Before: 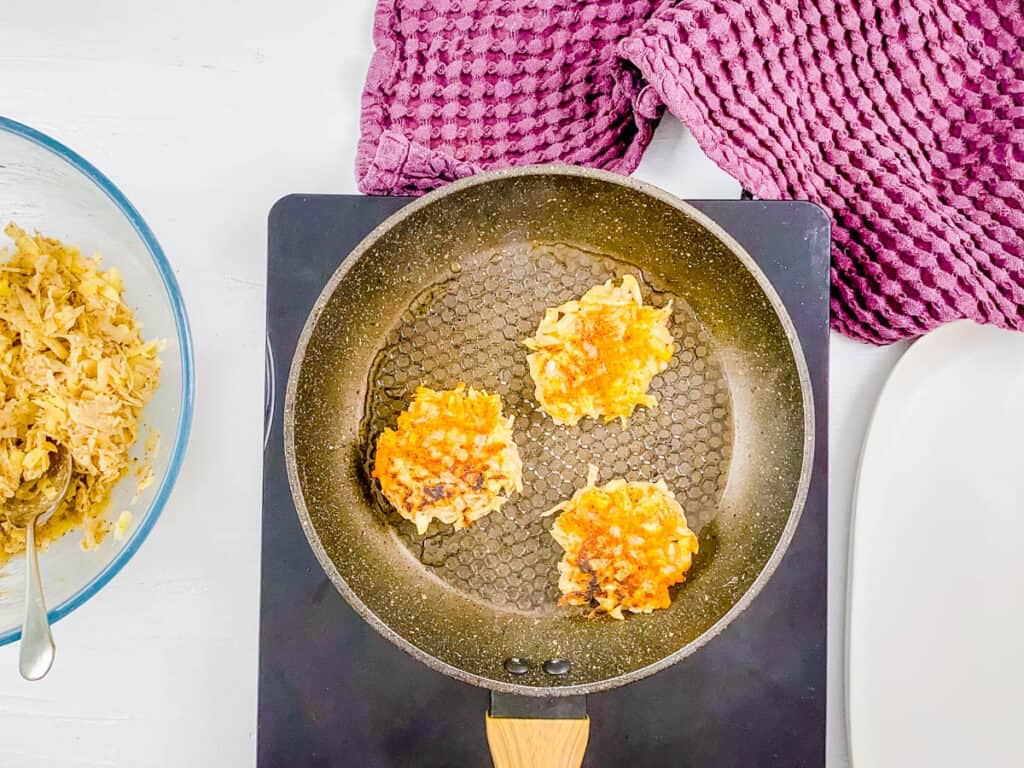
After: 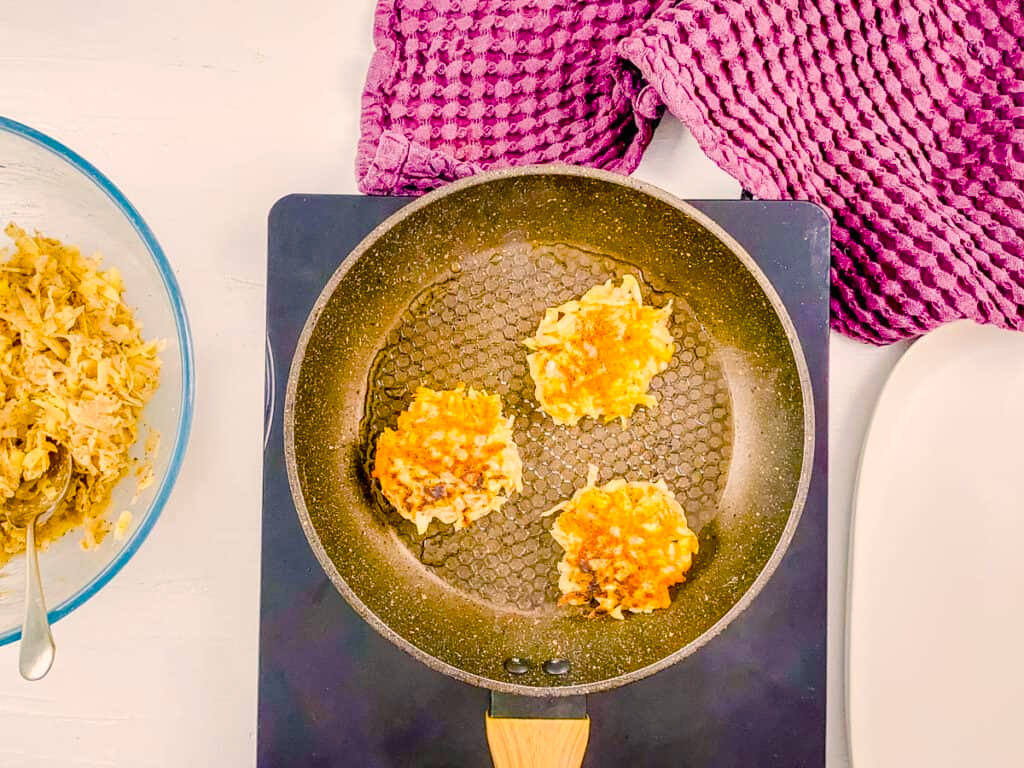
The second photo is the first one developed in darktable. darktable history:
color balance rgb: highlights gain › chroma 3.725%, highlights gain › hue 58.61°, perceptual saturation grading › global saturation 27.446%, perceptual saturation grading › highlights -27.766%, perceptual saturation grading › mid-tones 15.11%, perceptual saturation grading › shadows 34.068%, global vibrance 14.405%
